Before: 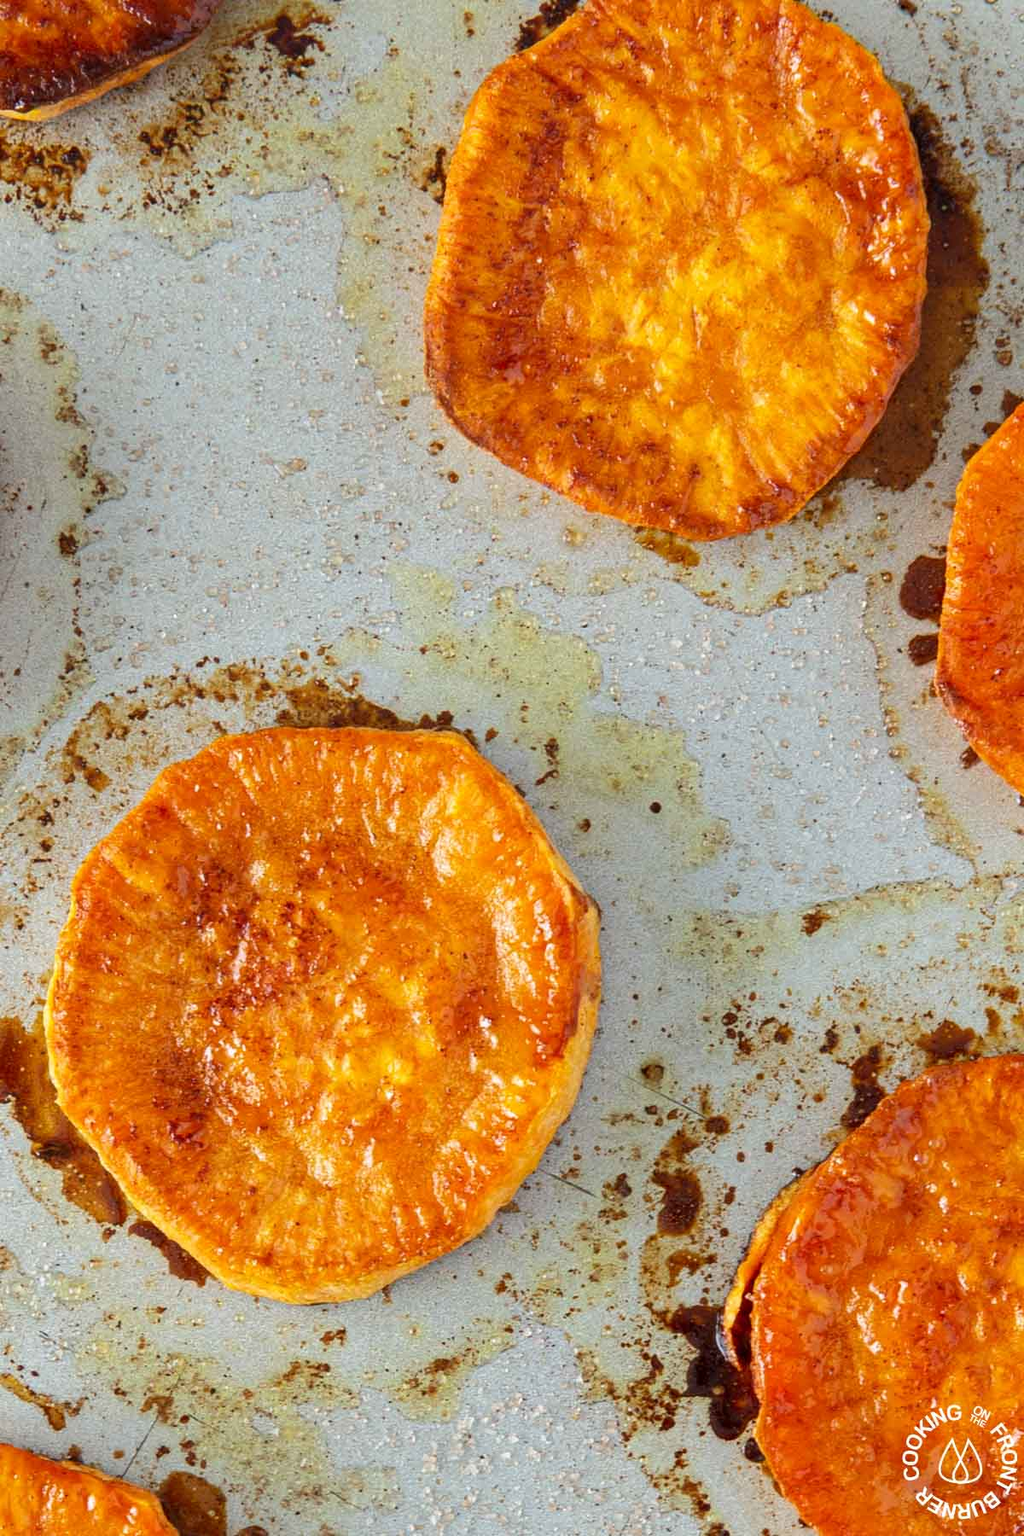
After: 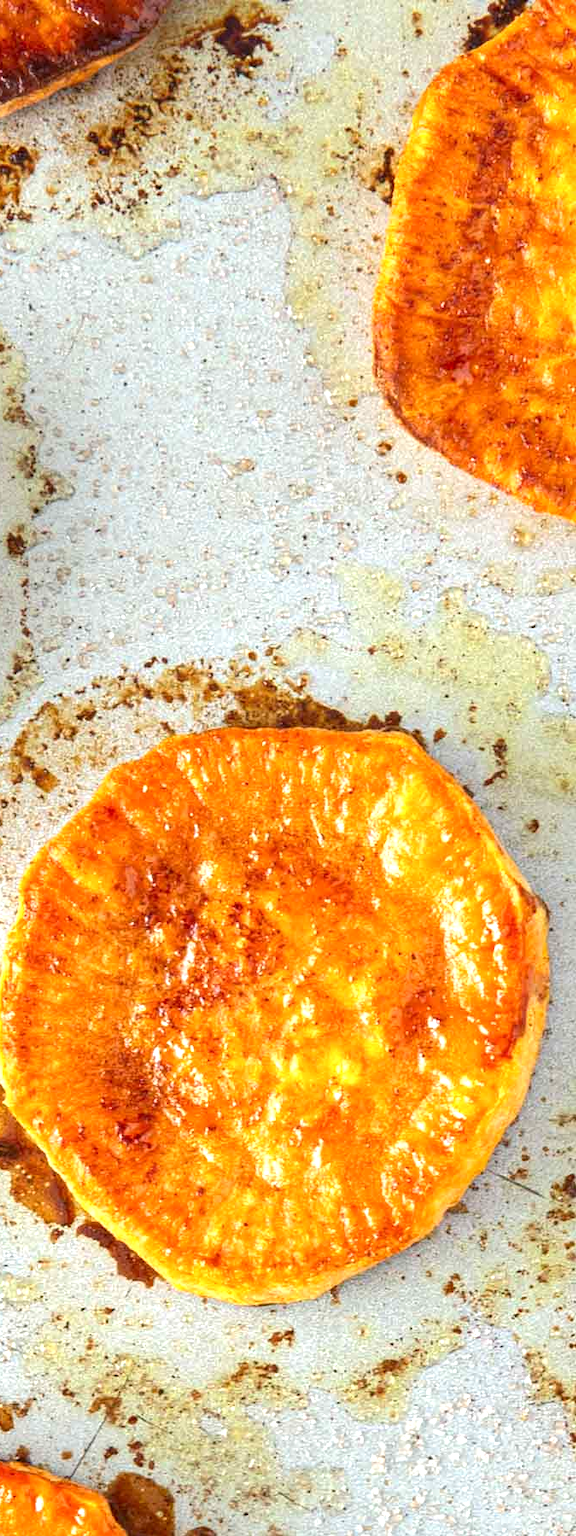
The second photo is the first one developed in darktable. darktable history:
local contrast: highlights 100%, shadows 100%, detail 120%, midtone range 0.2
exposure: black level correction 0, exposure 0.7 EV, compensate exposure bias true, compensate highlight preservation false
crop: left 5.114%, right 38.589%
